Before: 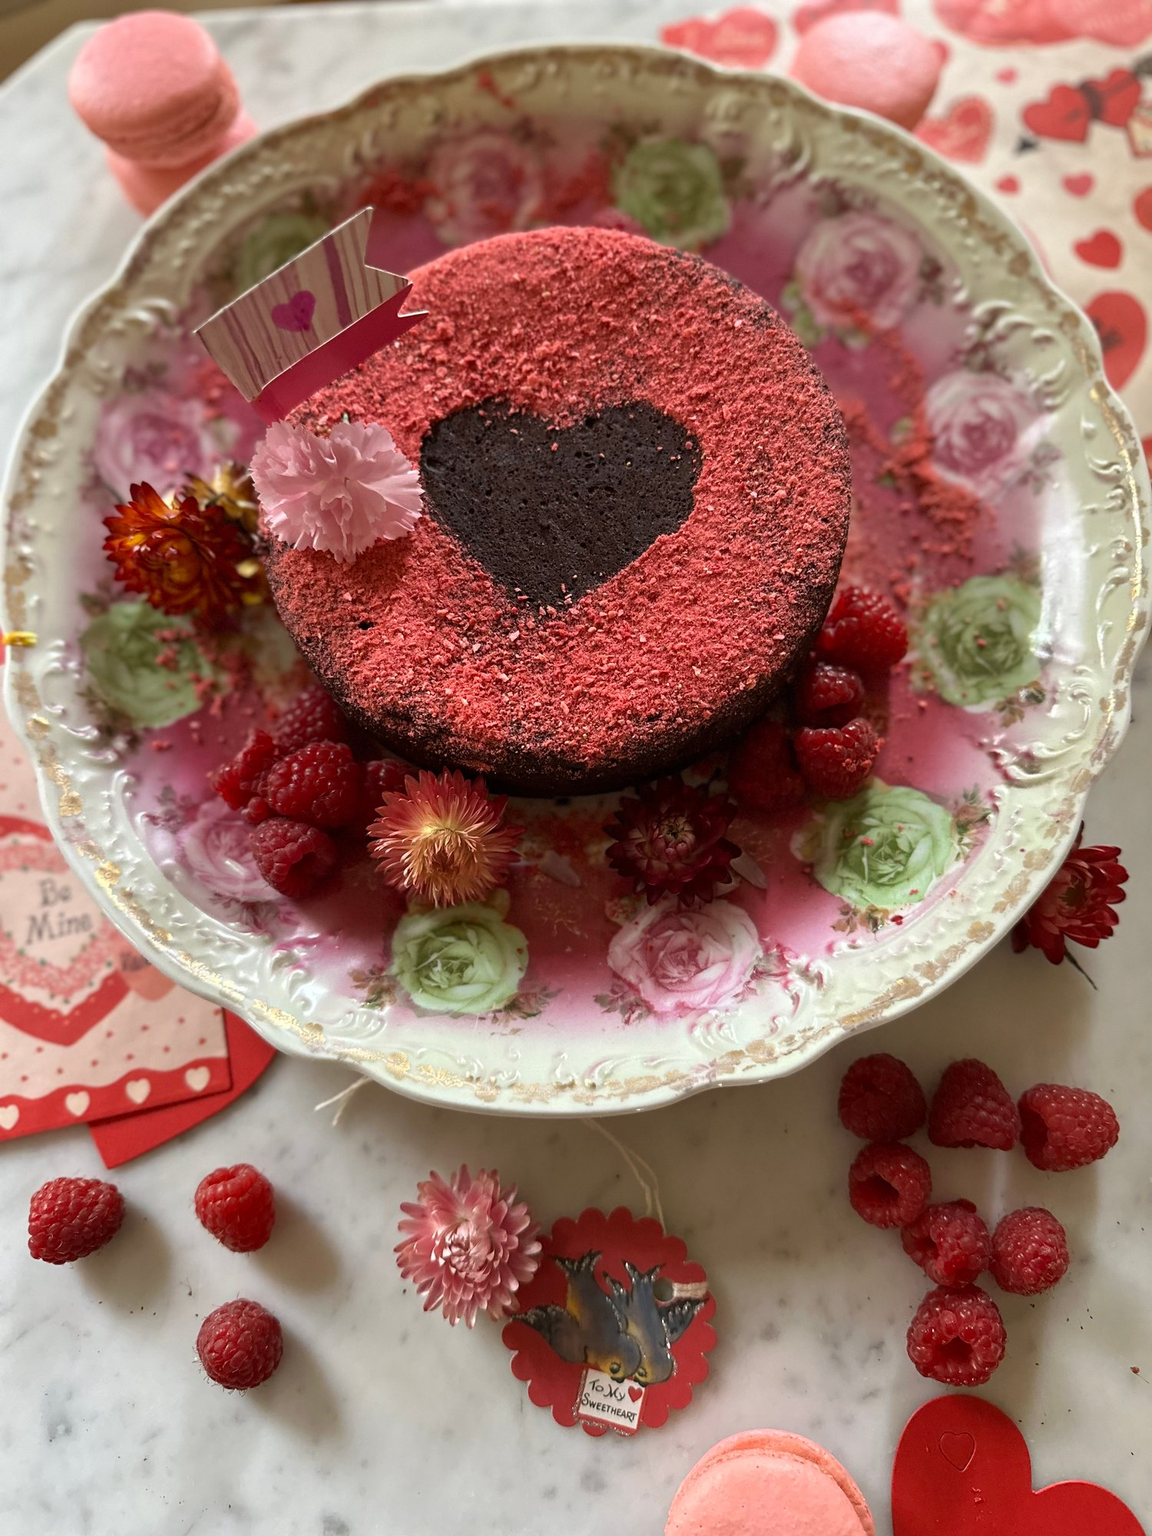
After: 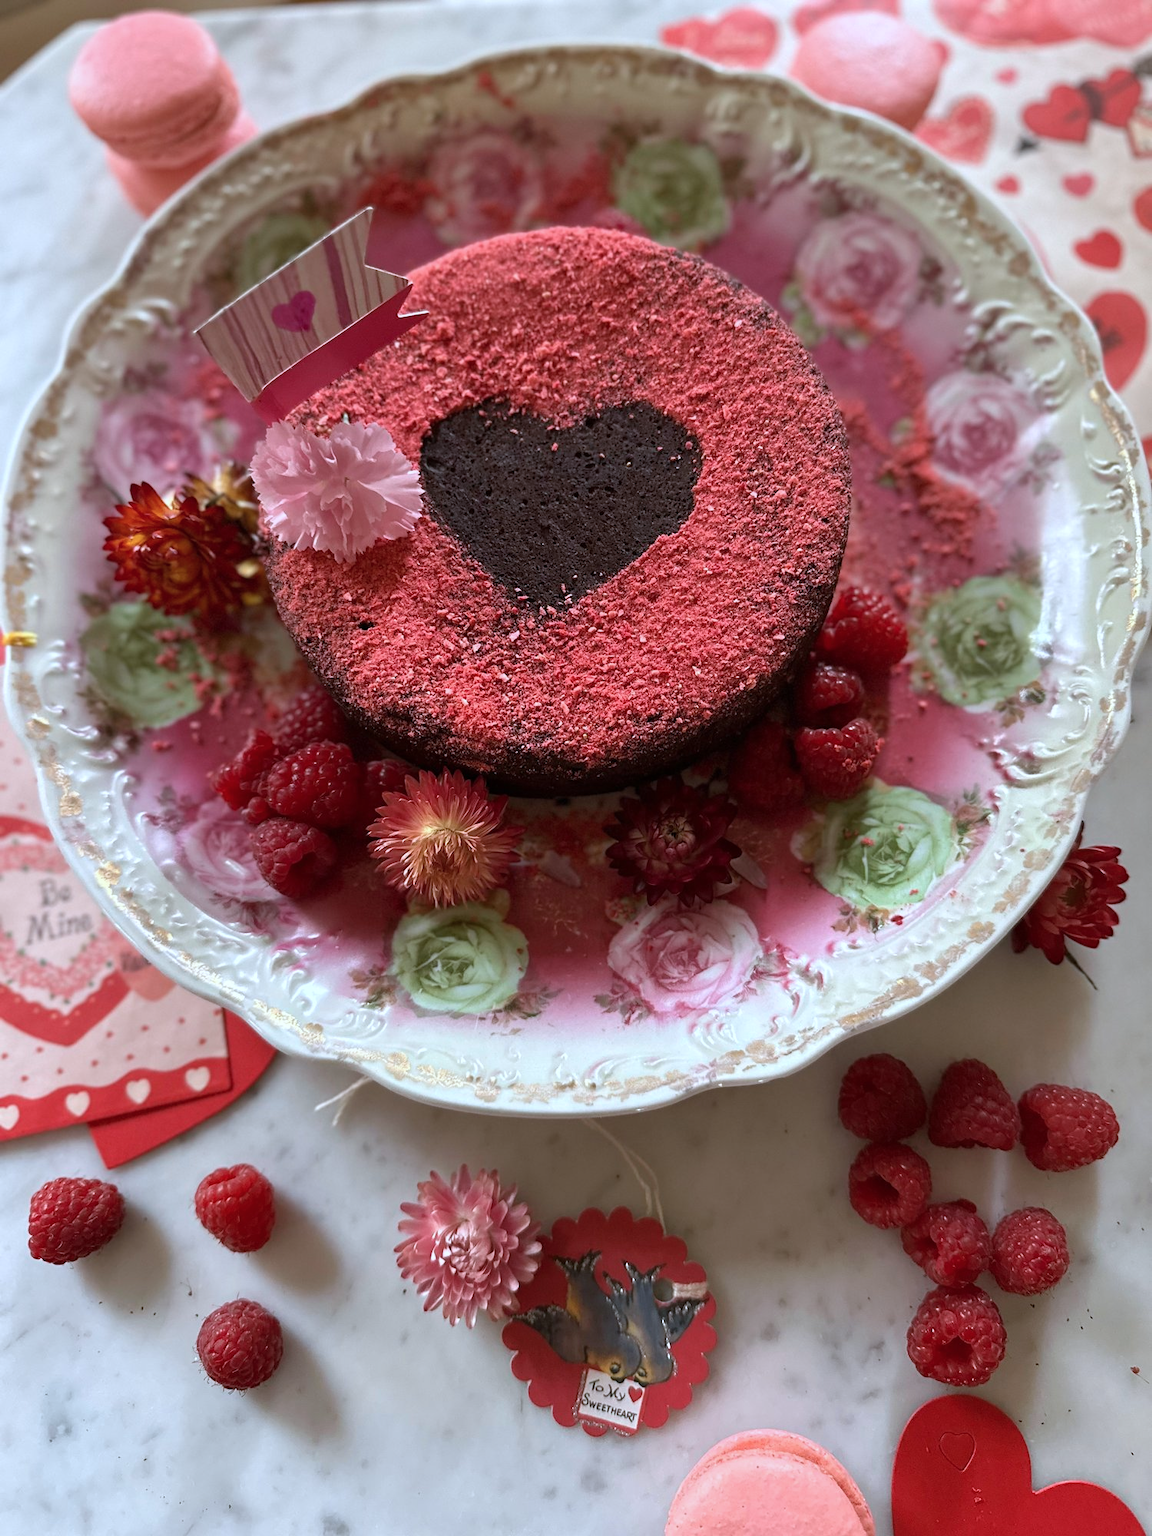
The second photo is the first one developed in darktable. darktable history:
color correction: highlights a* -2.24, highlights b* -18.1
white balance: red 1.009, blue 0.985
